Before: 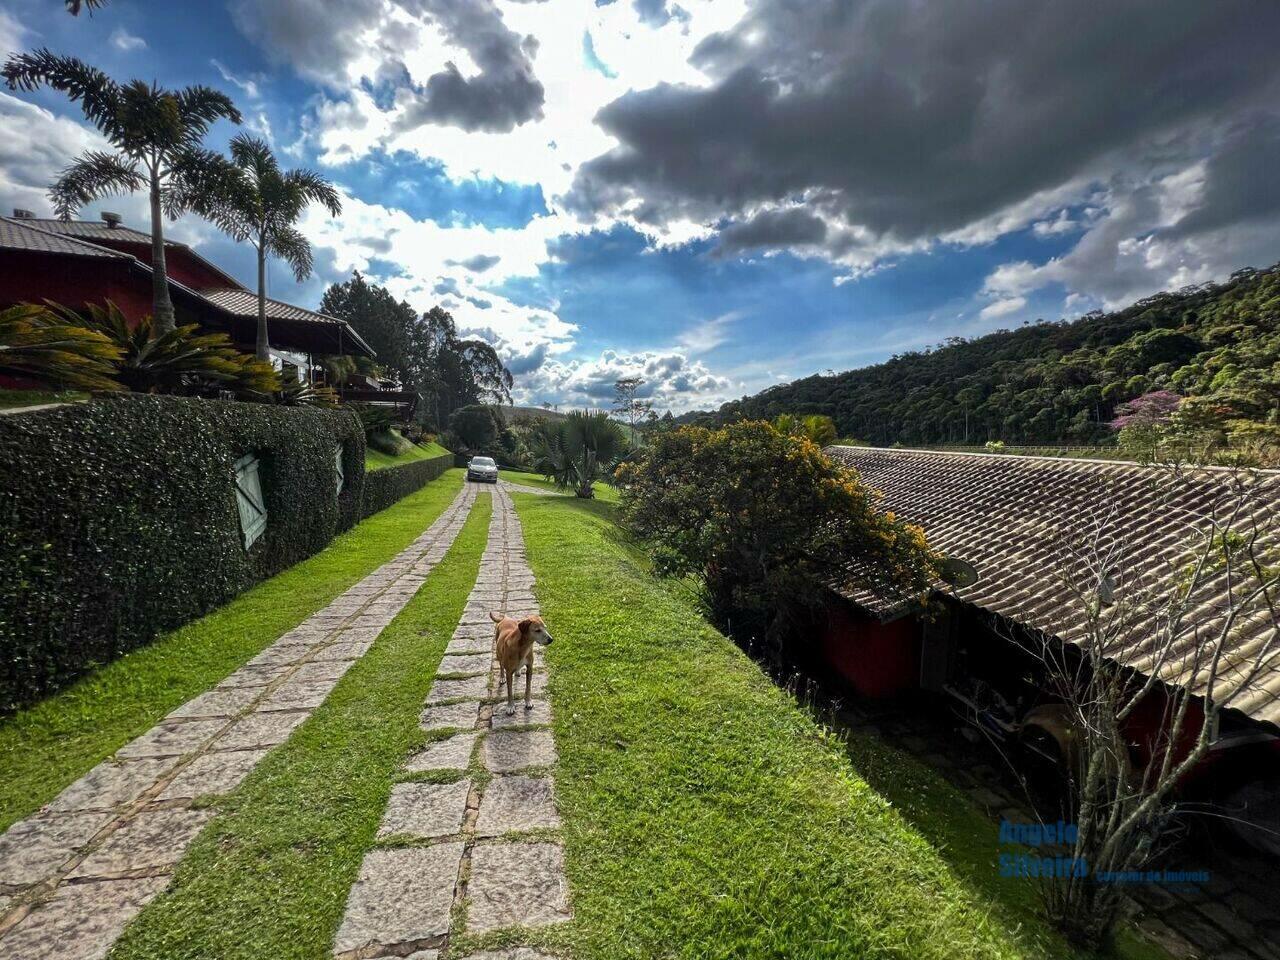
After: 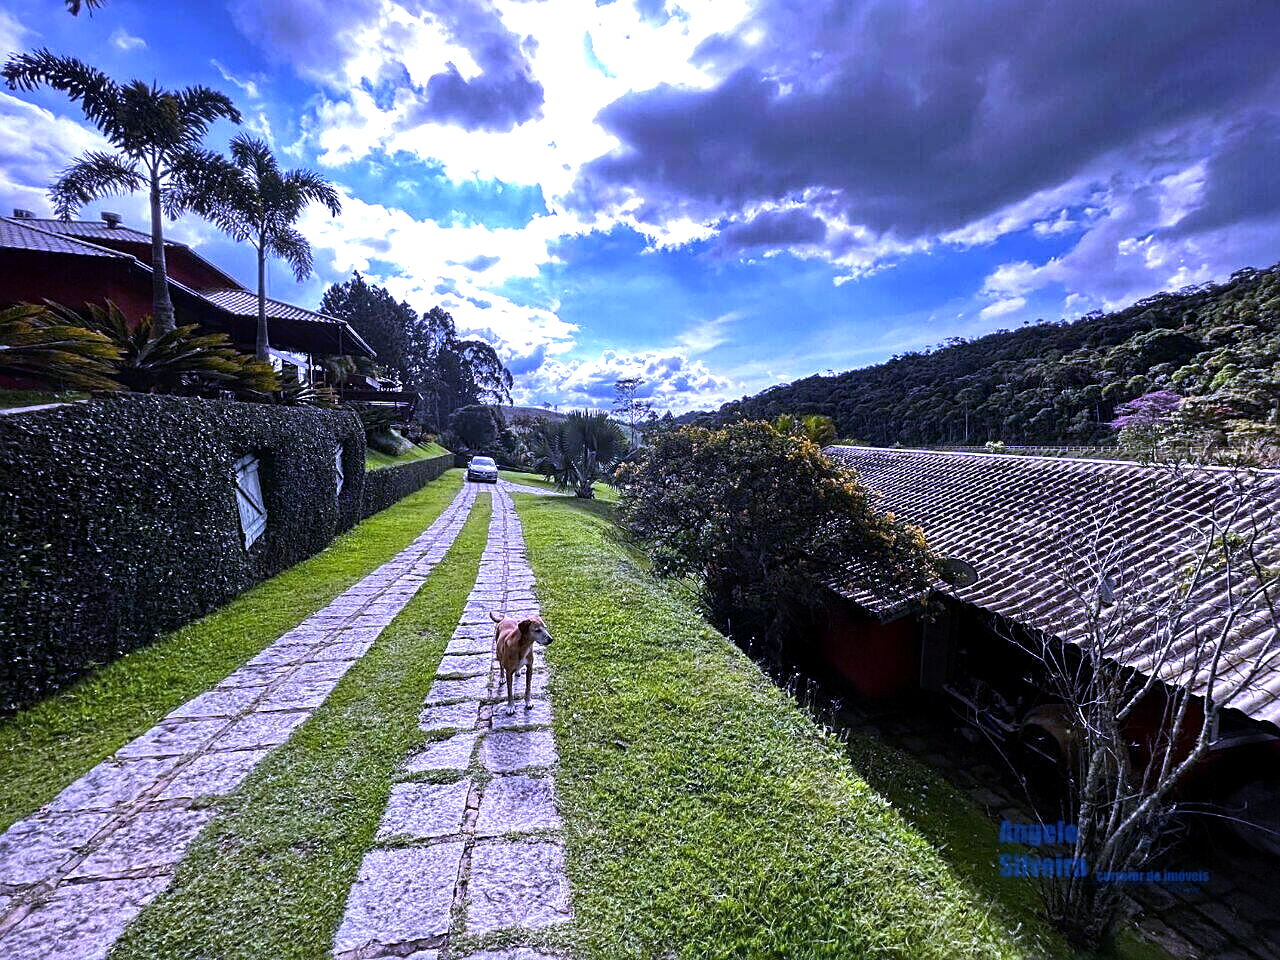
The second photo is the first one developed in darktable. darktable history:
sharpen: on, module defaults
white balance: red 0.98, blue 1.61
tone equalizer: -8 EV -0.417 EV, -7 EV -0.389 EV, -6 EV -0.333 EV, -5 EV -0.222 EV, -3 EV 0.222 EV, -2 EV 0.333 EV, -1 EV 0.389 EV, +0 EV 0.417 EV, edges refinement/feathering 500, mask exposure compensation -1.57 EV, preserve details no
